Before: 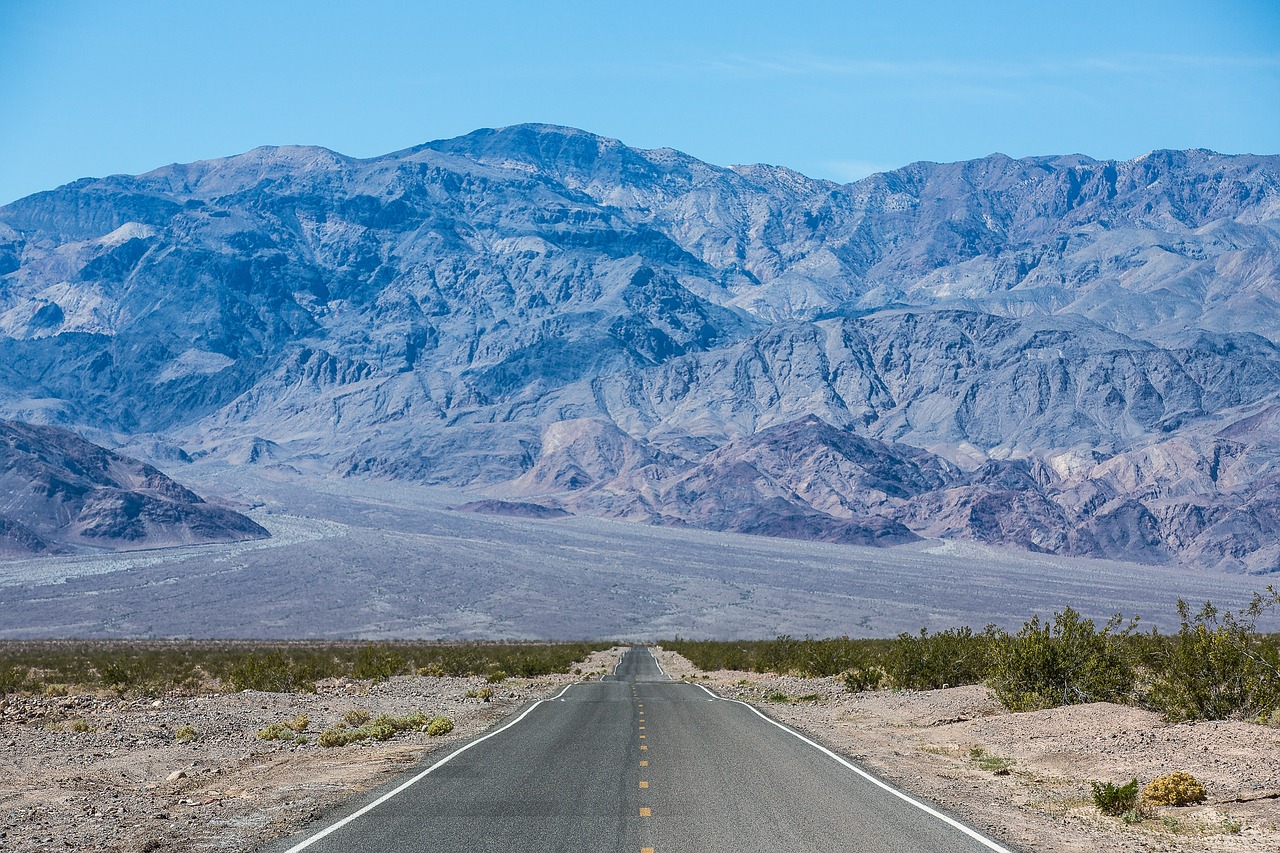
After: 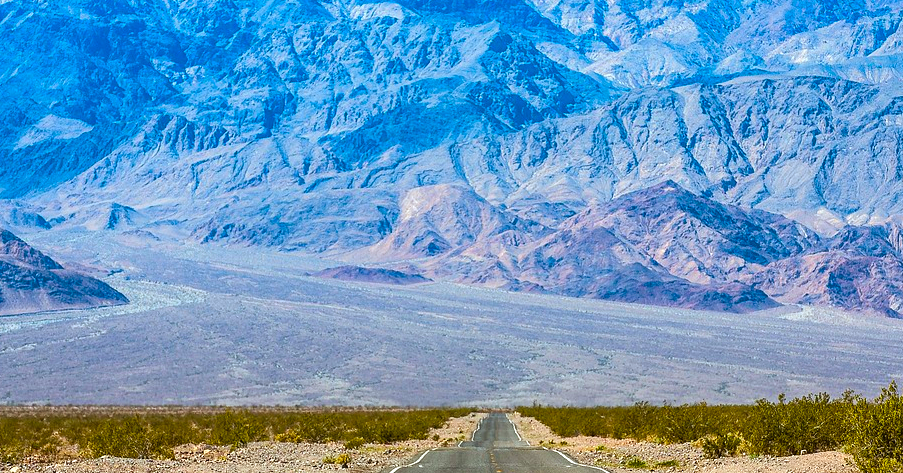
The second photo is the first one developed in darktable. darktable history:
crop: left 11.151%, top 27.514%, right 18.248%, bottom 17.029%
color balance rgb: power › chroma 2.521%, power › hue 68.84°, linear chroma grading › global chroma 9.068%, perceptual saturation grading › global saturation 9.949%, perceptual brilliance grading › global brilliance 10.261%, perceptual brilliance grading › shadows 15.583%, global vibrance 50.145%
